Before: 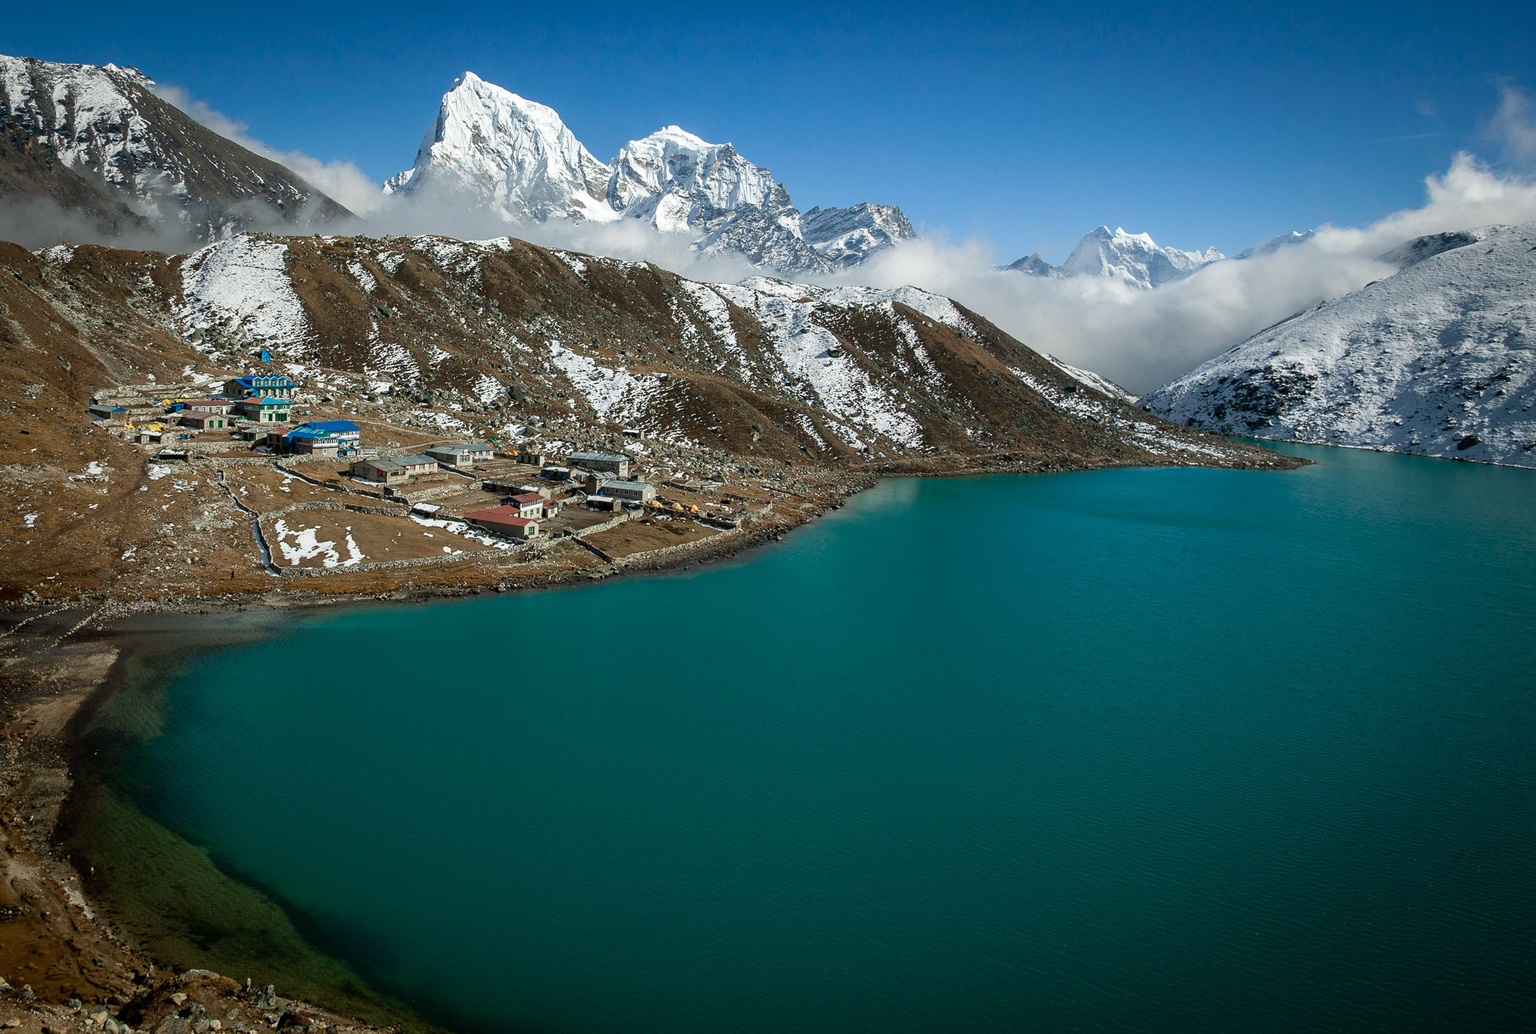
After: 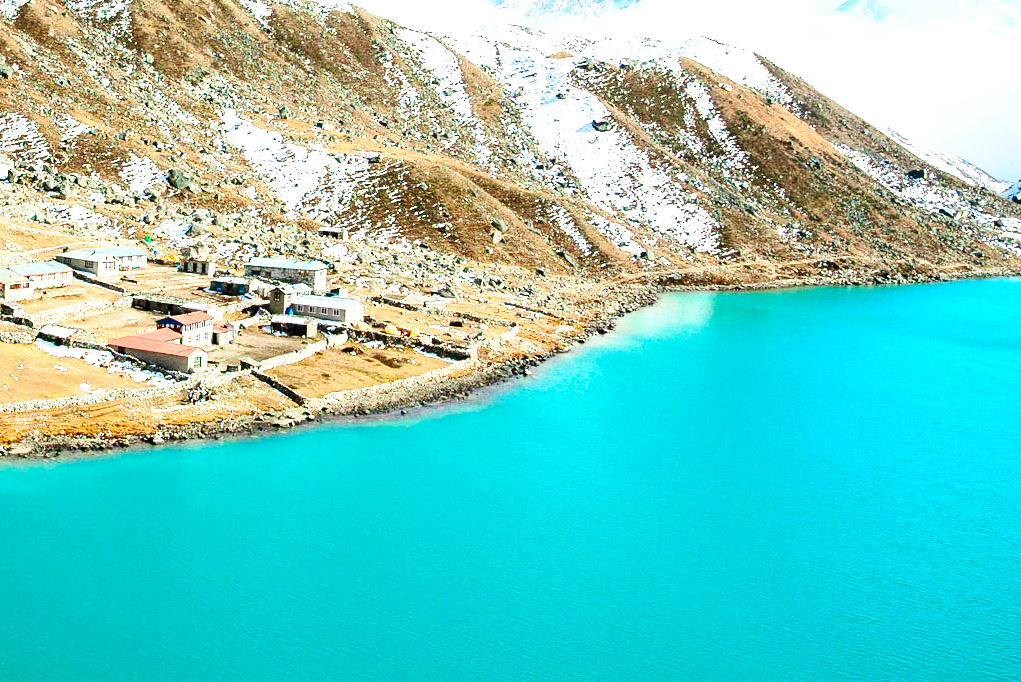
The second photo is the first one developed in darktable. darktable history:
contrast equalizer: octaves 7, y [[0.5, 0.488, 0.462, 0.461, 0.491, 0.5], [0.5 ×6], [0.5 ×6], [0 ×6], [0 ×6]], mix -0.314
contrast brightness saturation: contrast 0.226, brightness 0.113, saturation 0.292
crop: left 24.962%, top 25.085%, right 25.147%, bottom 25.377%
exposure: exposure 1.486 EV, compensate highlight preservation false
base curve: curves: ch0 [(0, 0) (0.028, 0.03) (0.121, 0.232) (0.46, 0.748) (0.859, 0.968) (1, 1)], exposure shift 0.01, preserve colors none
